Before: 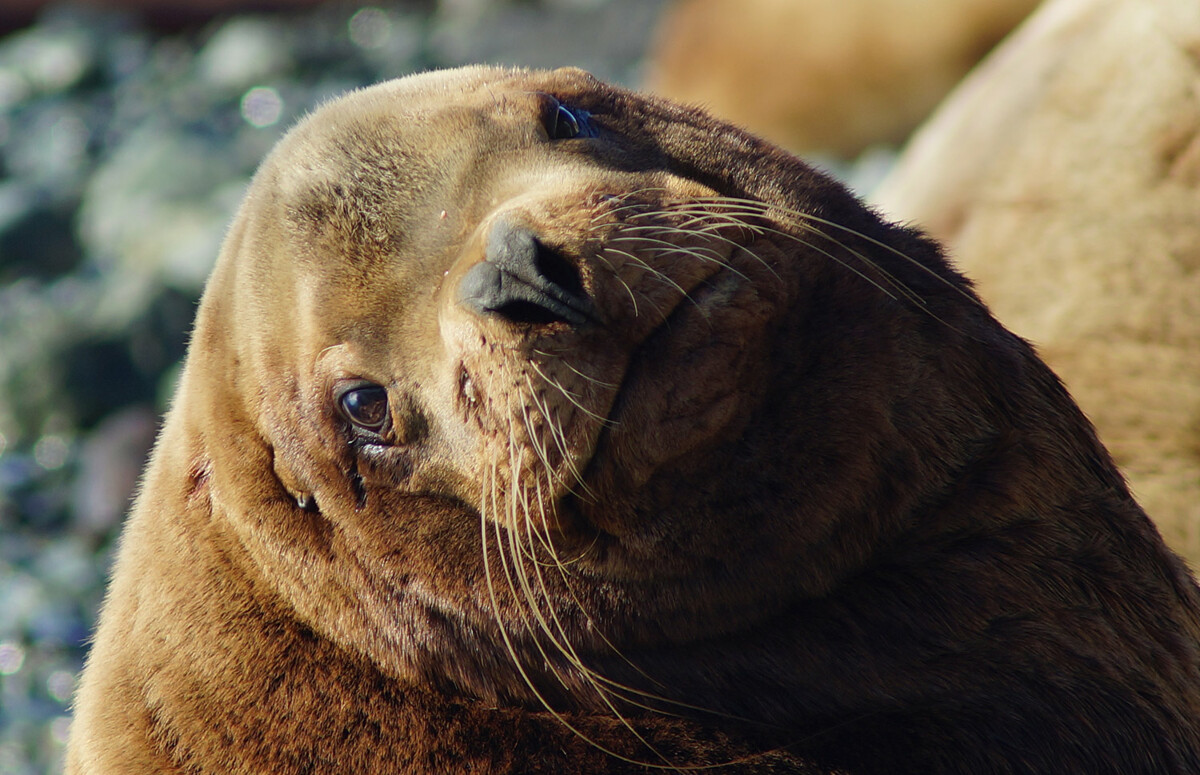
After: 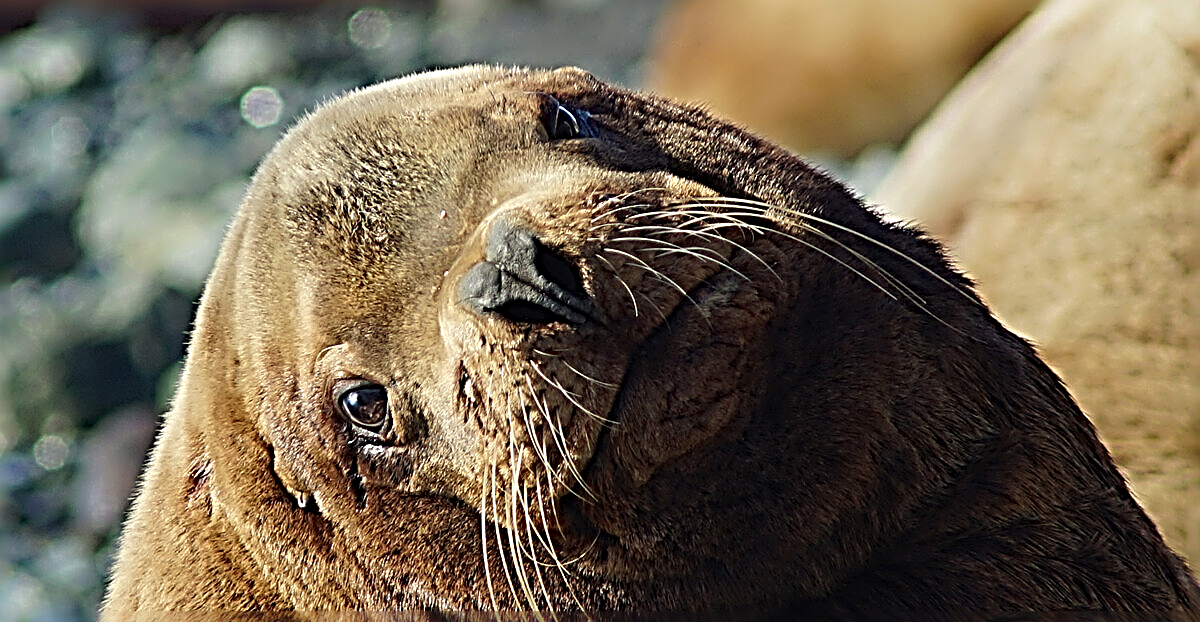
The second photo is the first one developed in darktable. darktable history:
crop: bottom 19.644%
sharpen: radius 4.001, amount 2
